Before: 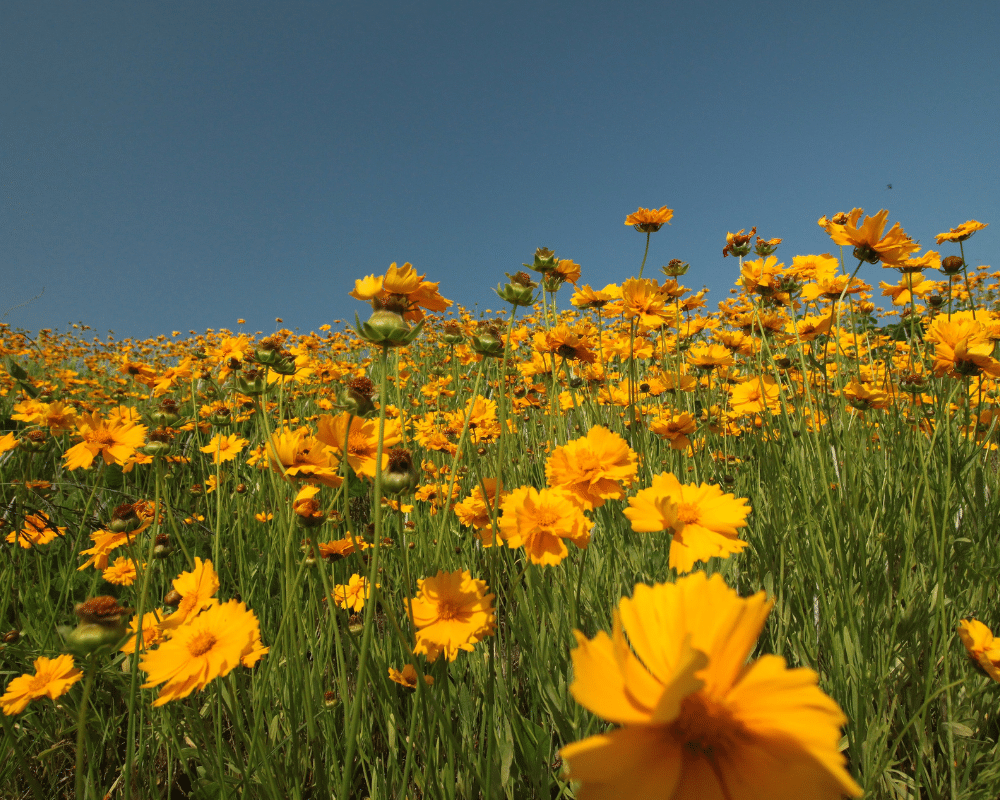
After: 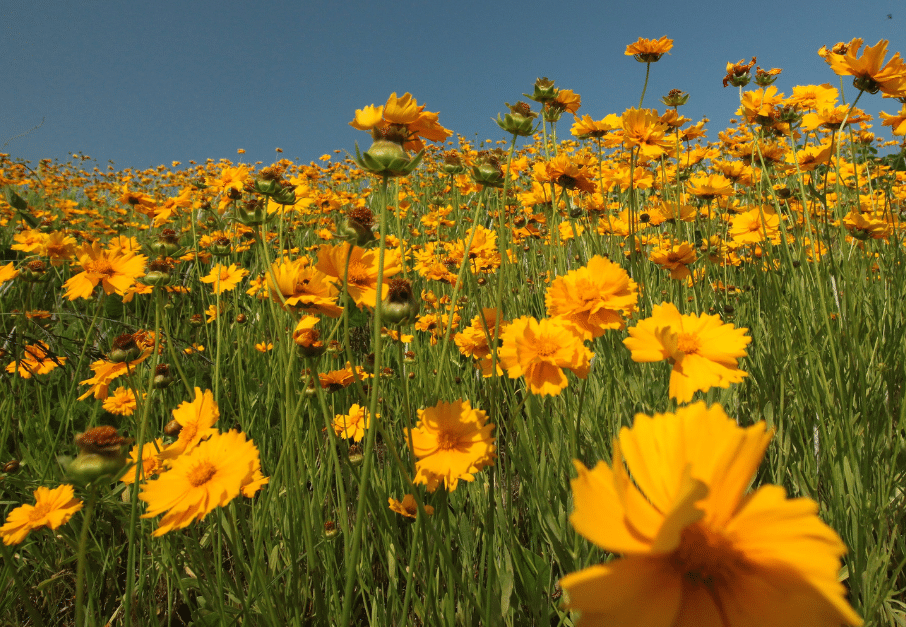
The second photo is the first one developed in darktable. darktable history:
crop: top 21.338%, right 9.389%, bottom 0.222%
